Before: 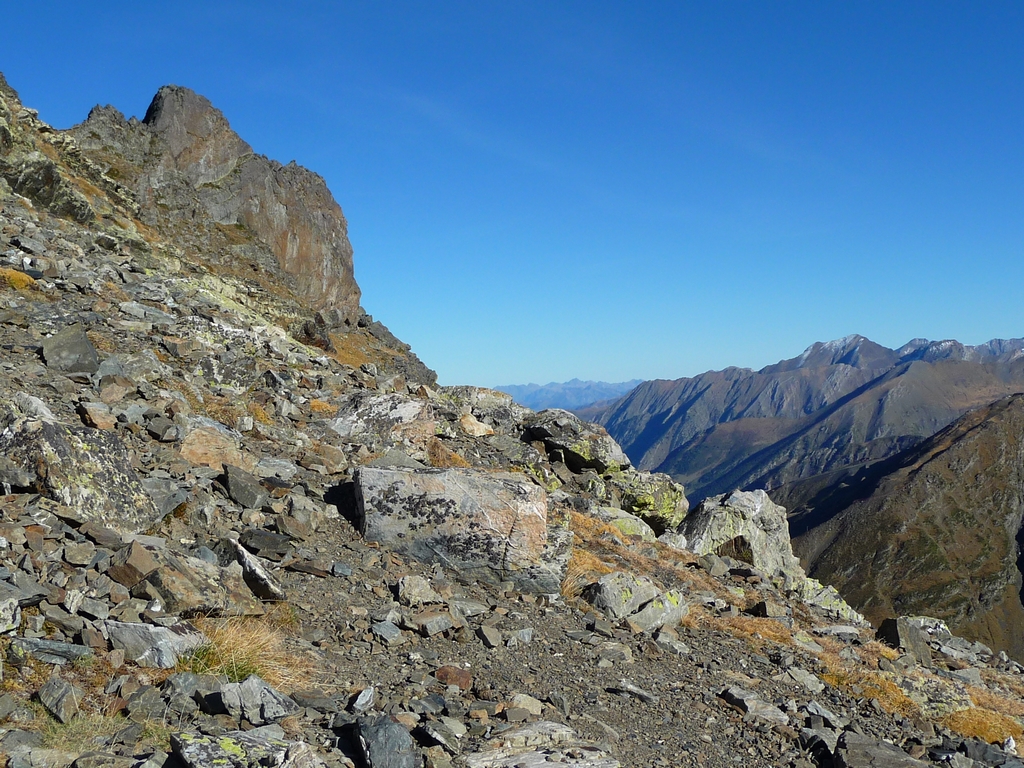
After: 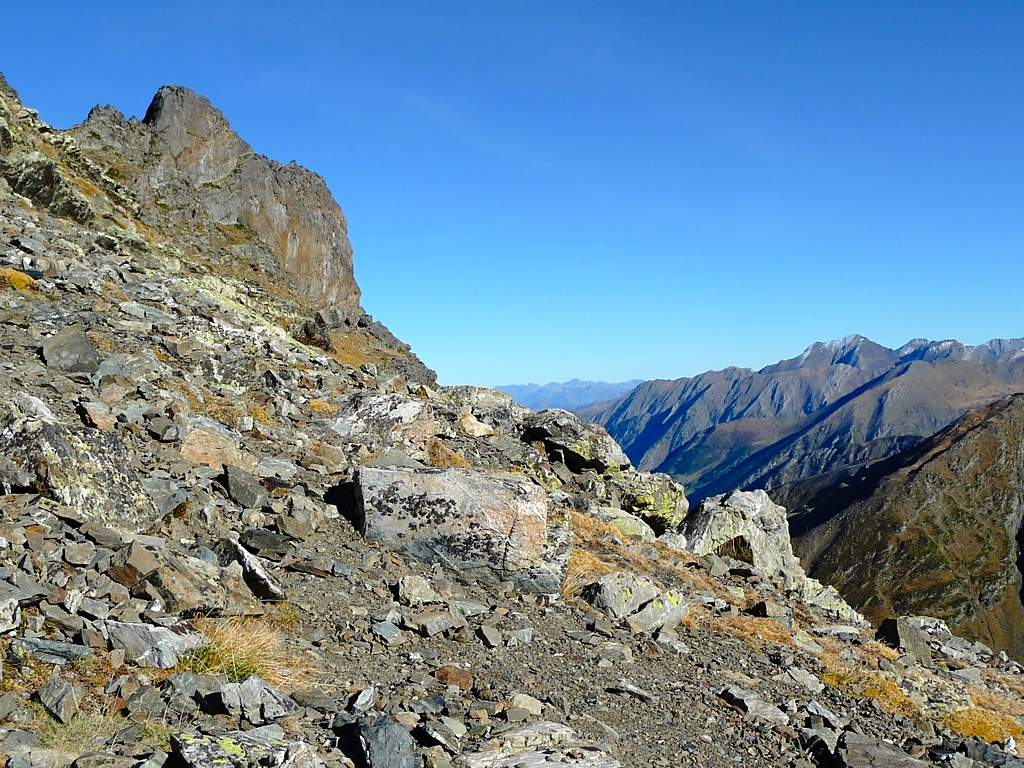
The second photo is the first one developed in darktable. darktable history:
tone curve: curves: ch0 [(0, 0) (0.181, 0.087) (0.498, 0.485) (0.78, 0.742) (0.993, 0.954)]; ch1 [(0, 0) (0.311, 0.149) (0.395, 0.349) (0.488, 0.477) (0.612, 0.641) (1, 1)]; ch2 [(0, 0) (0.5, 0.5) (0.638, 0.667) (1, 1)], preserve colors none
sharpen: amount 0.207
exposure: black level correction 0, exposure 0.5 EV, compensate exposure bias true, compensate highlight preservation false
